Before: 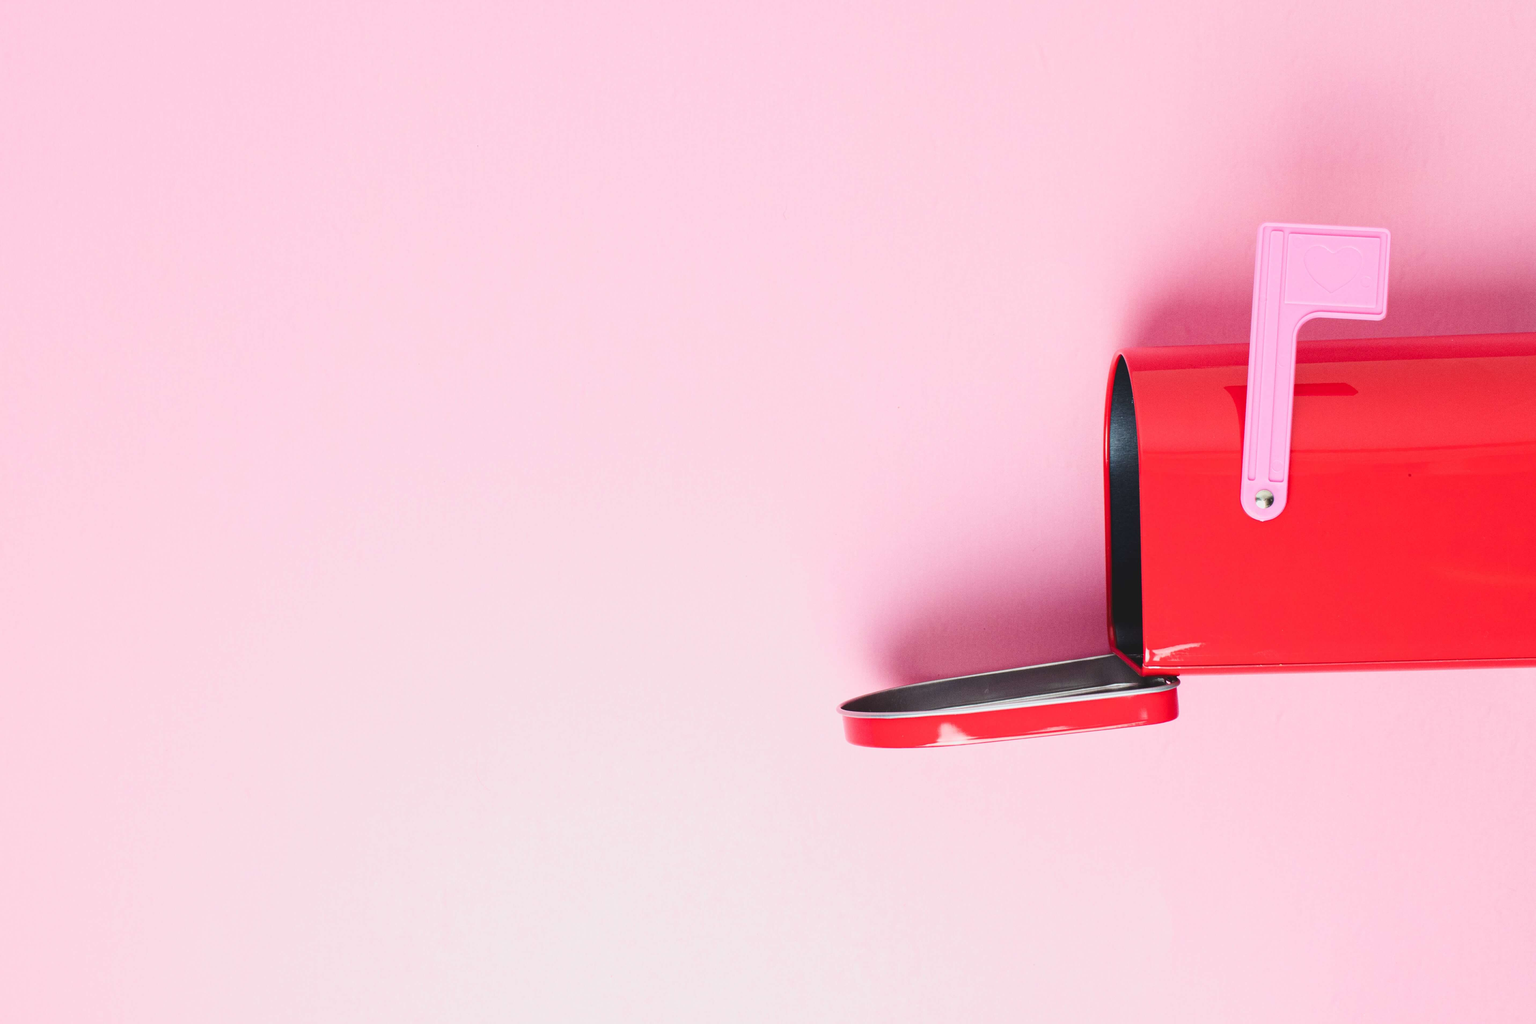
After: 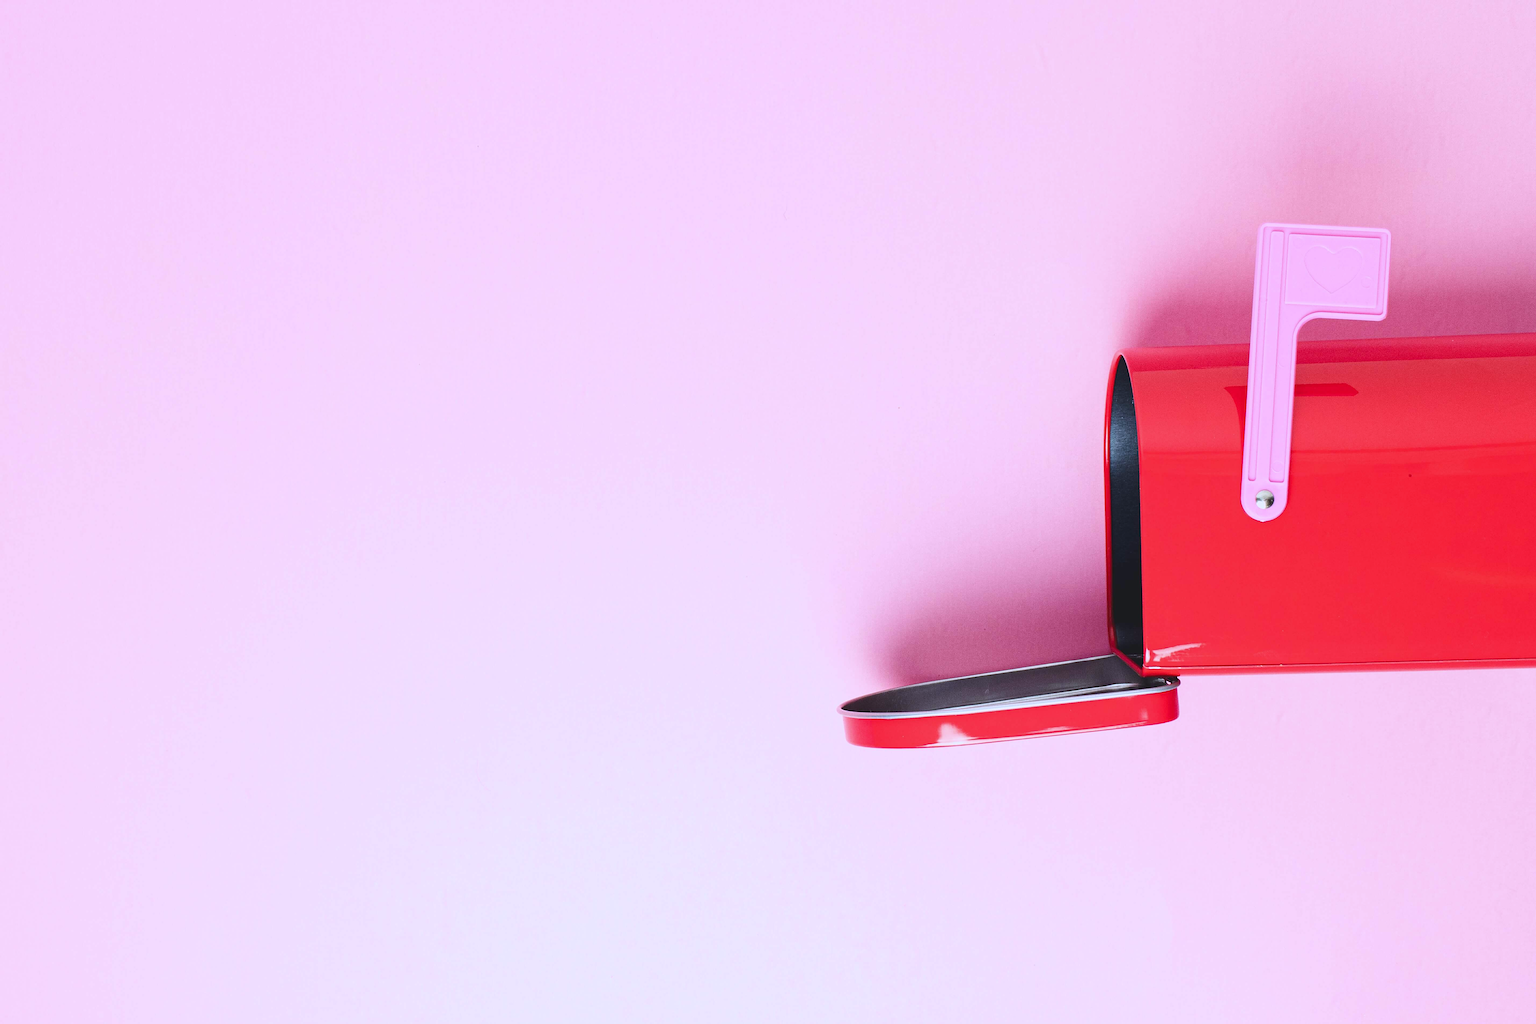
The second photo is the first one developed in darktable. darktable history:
sharpen: on, module defaults
white balance: red 0.967, blue 1.119, emerald 0.756
